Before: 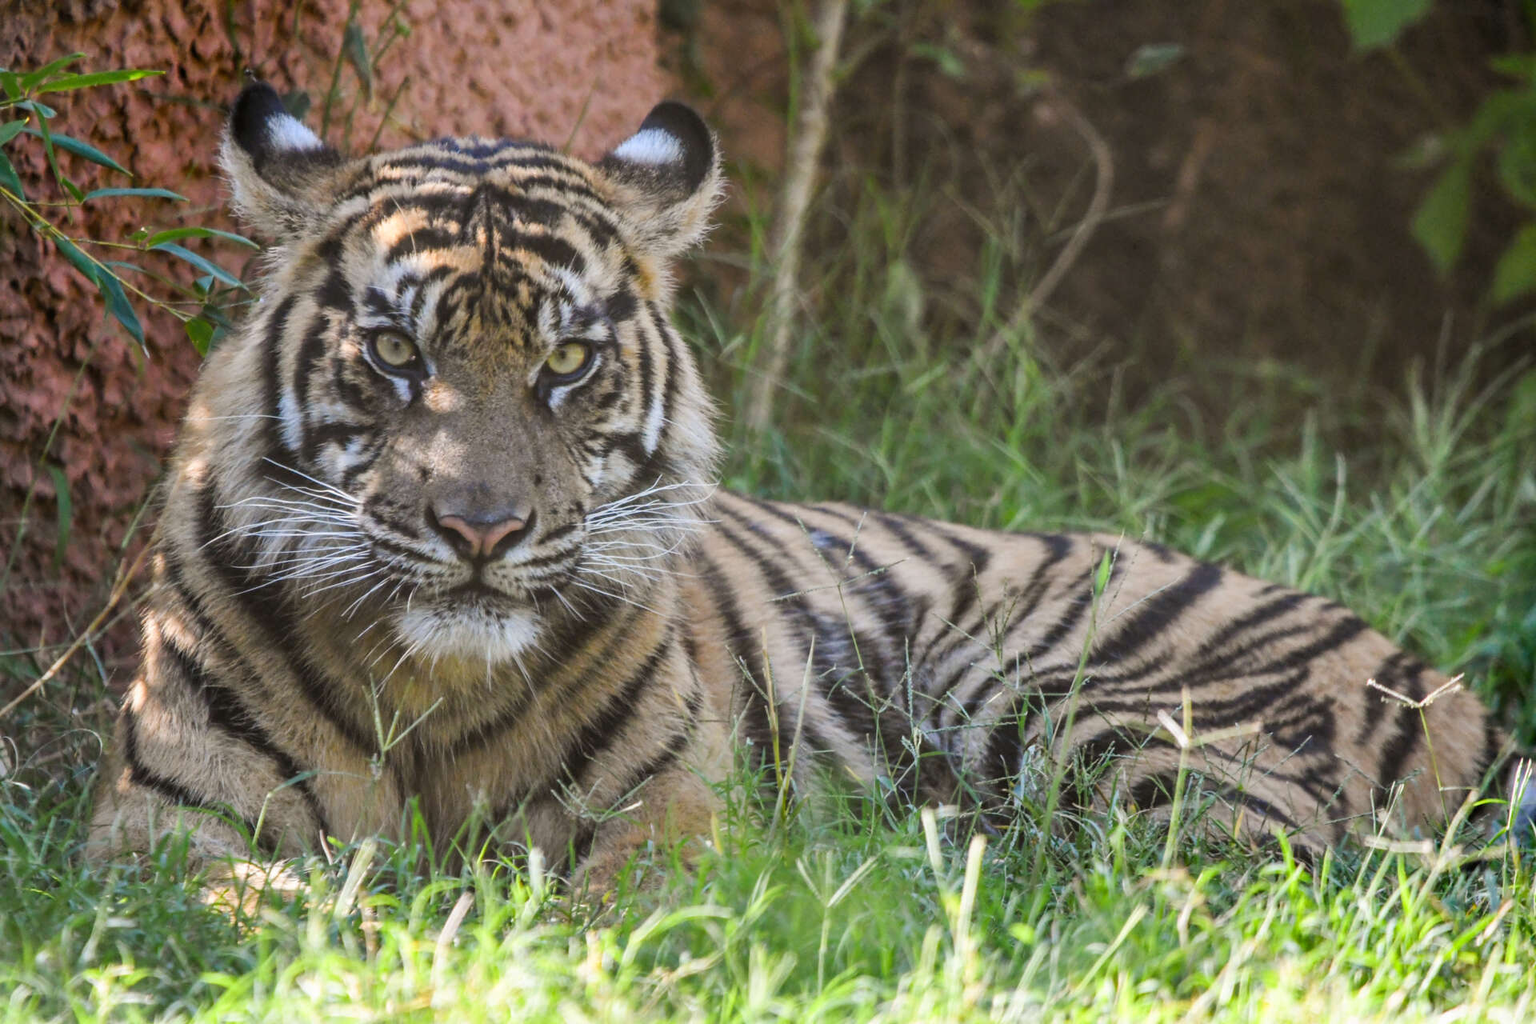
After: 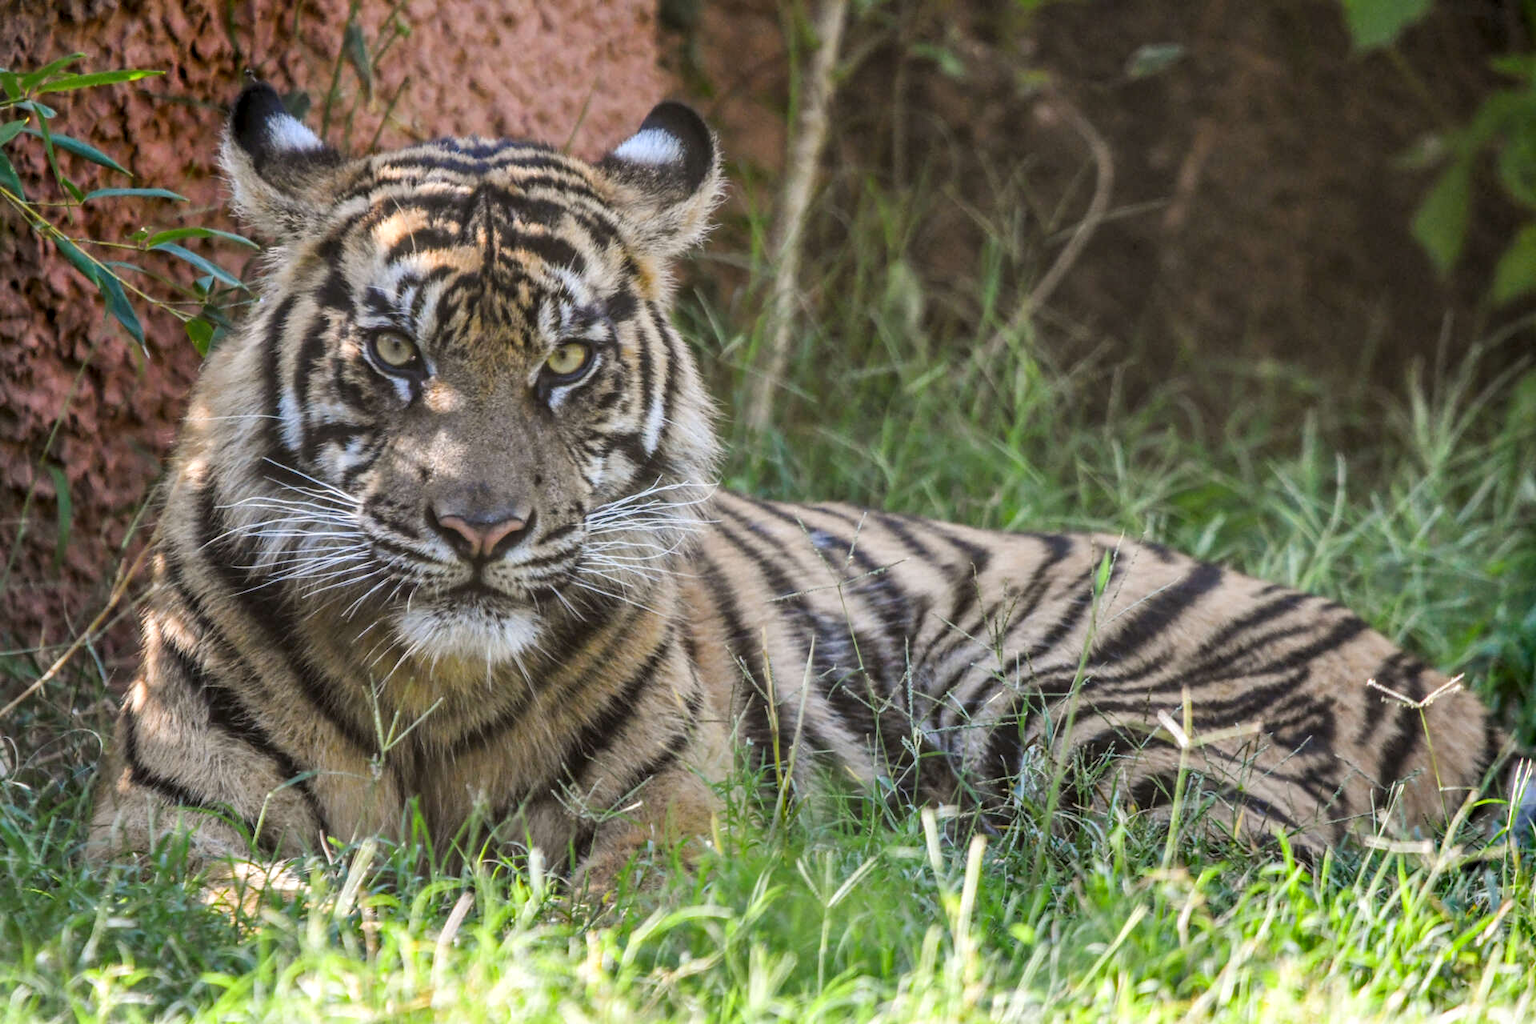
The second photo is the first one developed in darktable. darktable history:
vibrance: vibrance 15%
local contrast: on, module defaults
